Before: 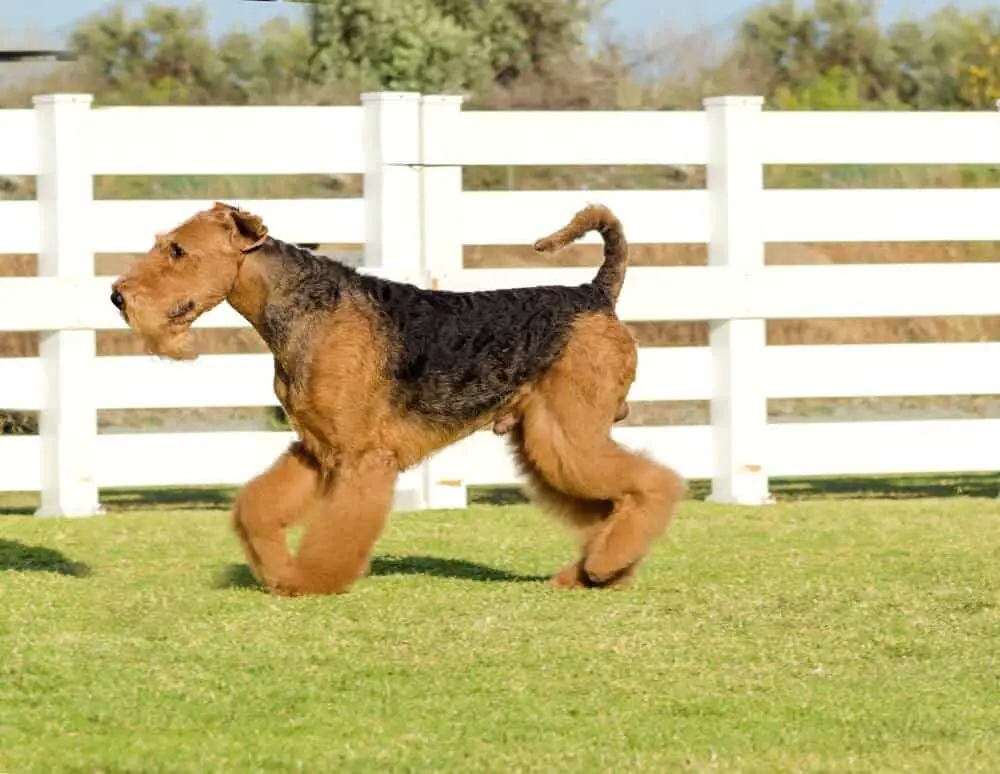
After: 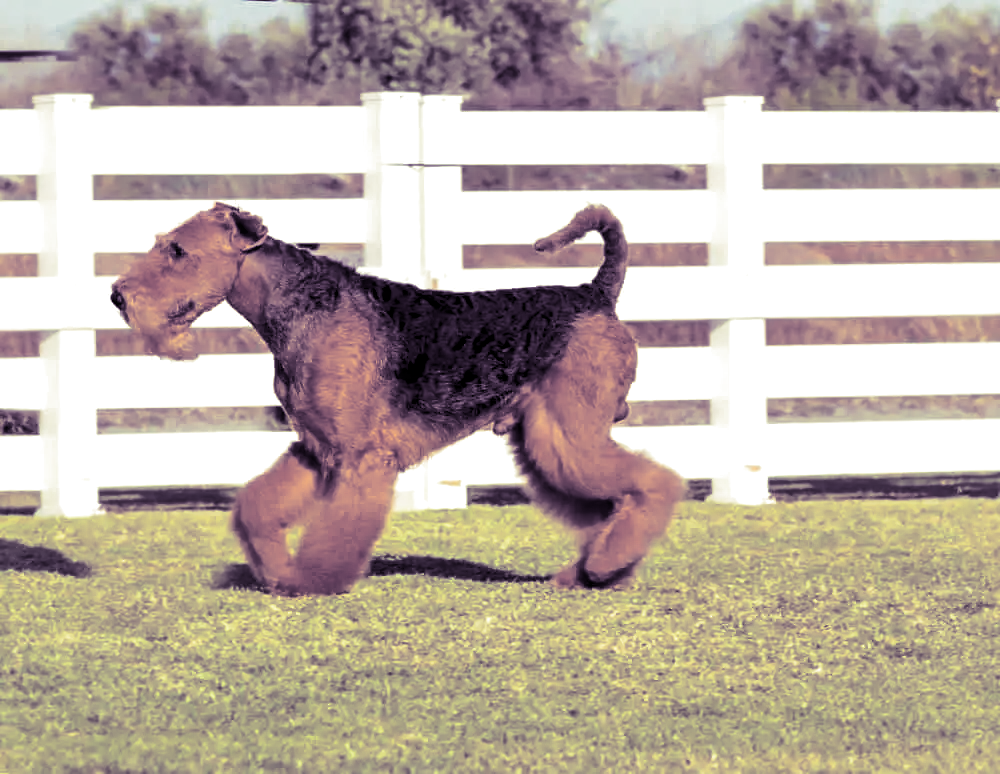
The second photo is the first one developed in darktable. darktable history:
local contrast: mode bilateral grid, contrast 70, coarseness 75, detail 180%, midtone range 0.2
split-toning: shadows › hue 266.4°, shadows › saturation 0.4, highlights › hue 61.2°, highlights › saturation 0.3, compress 0%
shadows and highlights: shadows -70, highlights 35, soften with gaussian
